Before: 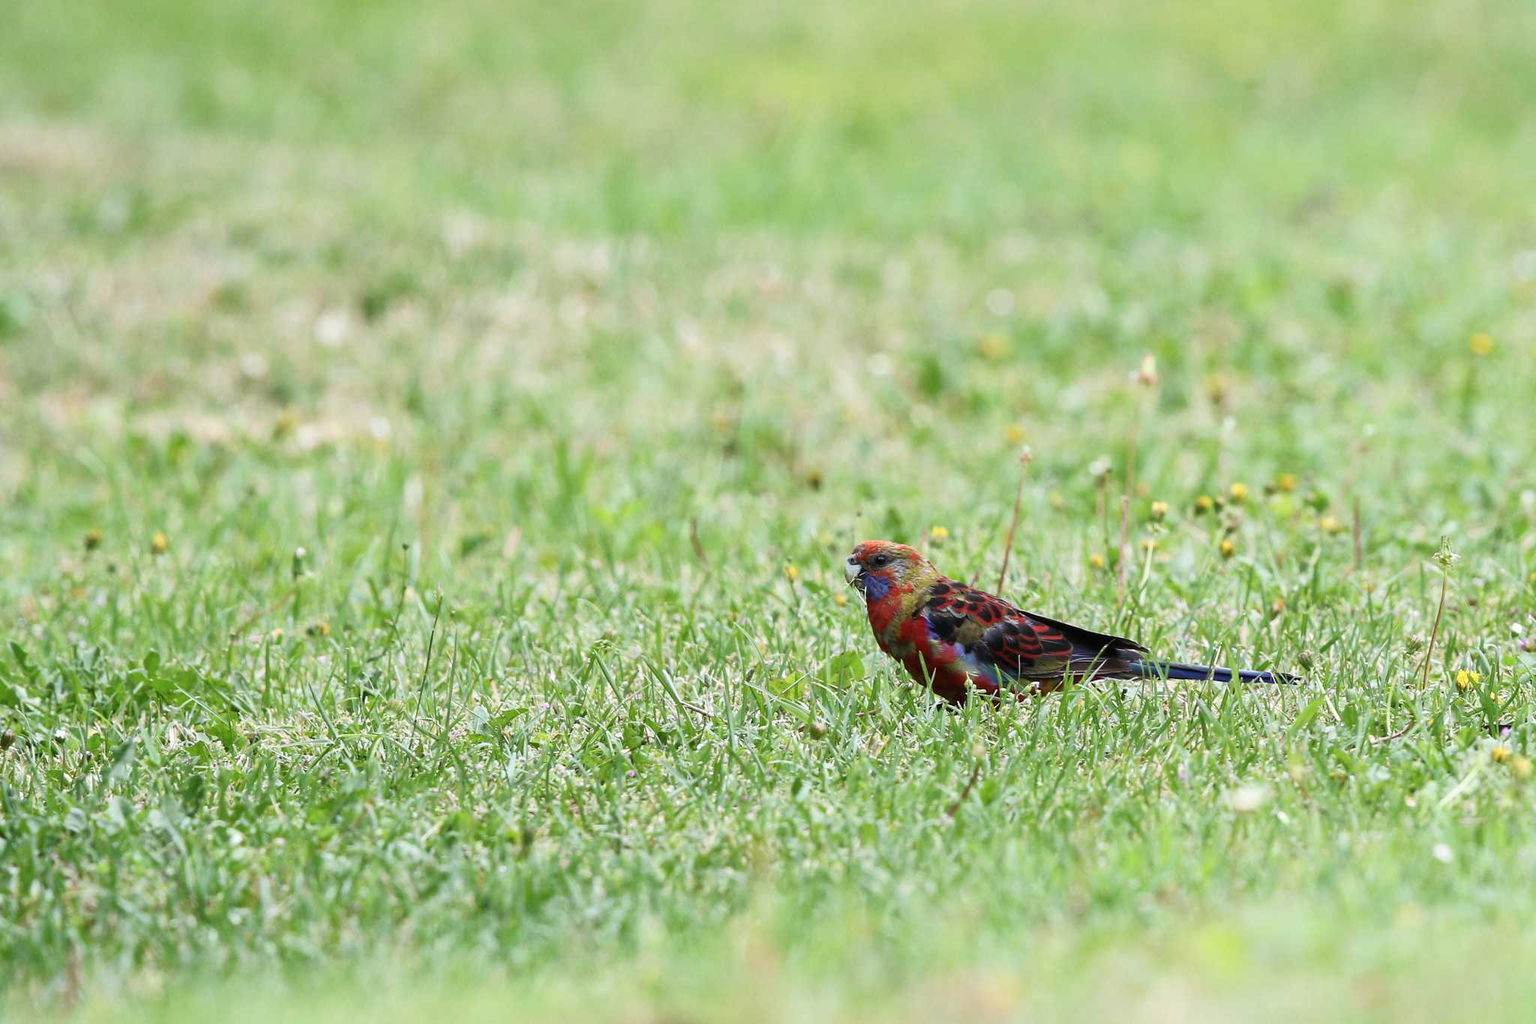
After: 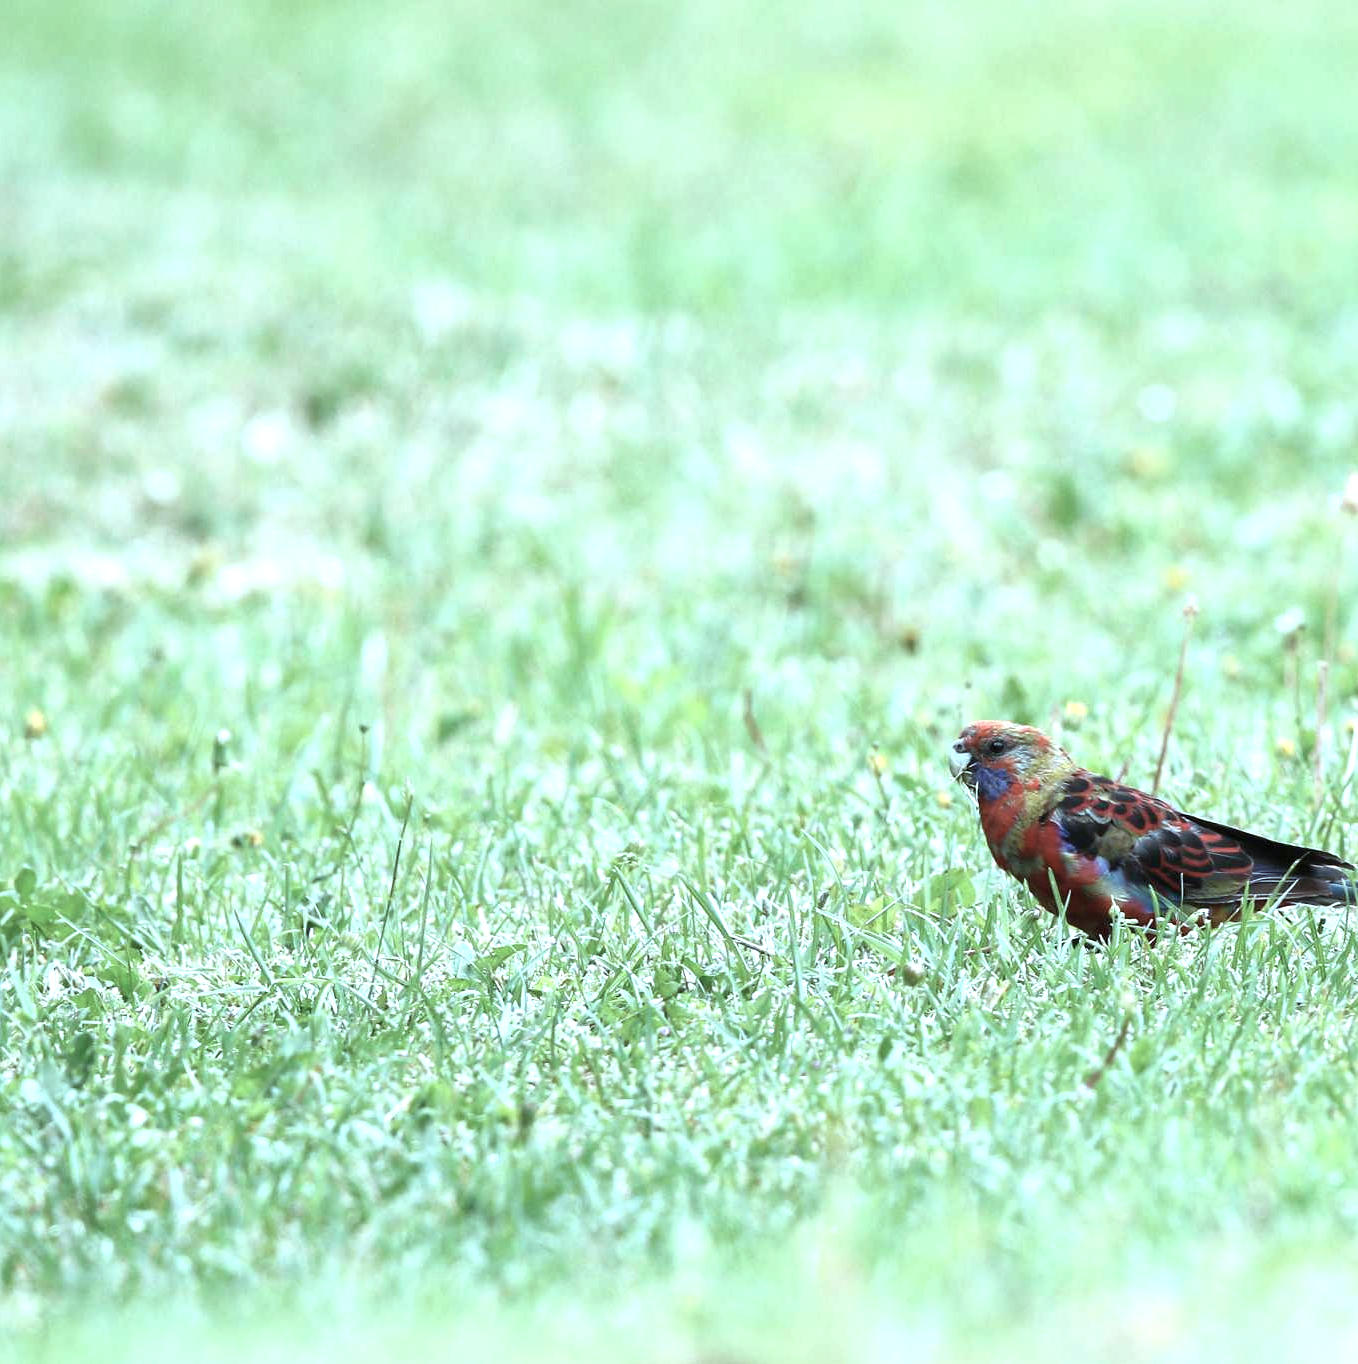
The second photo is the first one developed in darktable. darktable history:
tone equalizer: mask exposure compensation -0.492 EV
crop and rotate: left 8.661%, right 24.987%
color correction: highlights a* -13.36, highlights b* -17.95, saturation 0.702
exposure: black level correction 0, exposure 0.692 EV, compensate highlight preservation false
